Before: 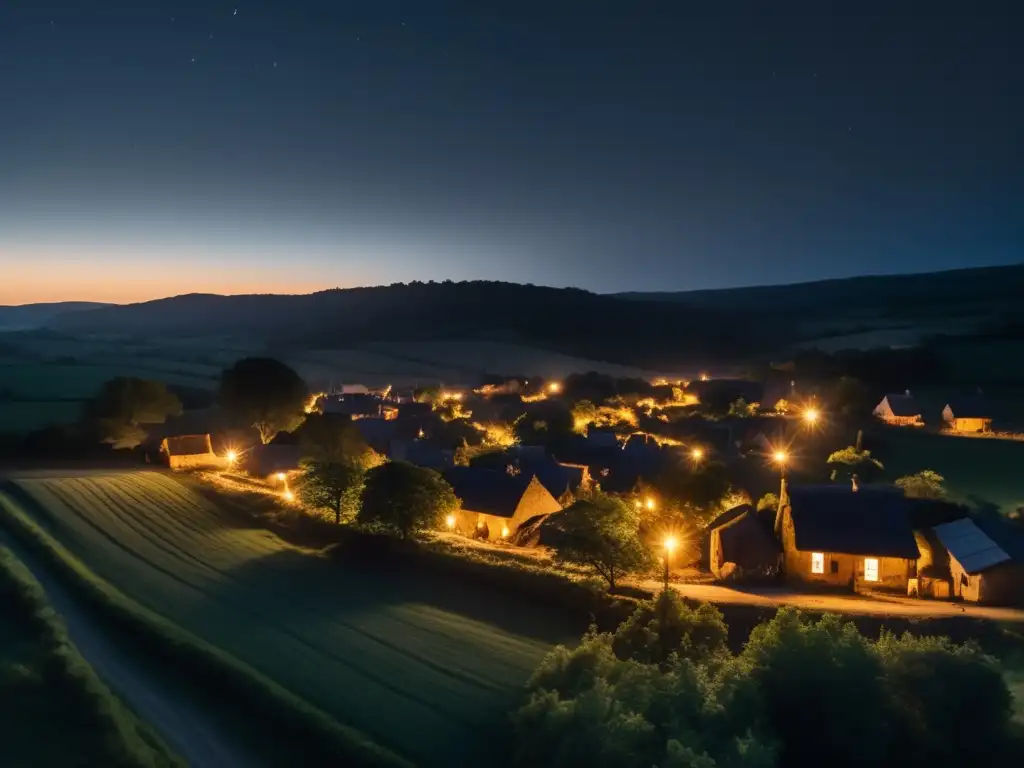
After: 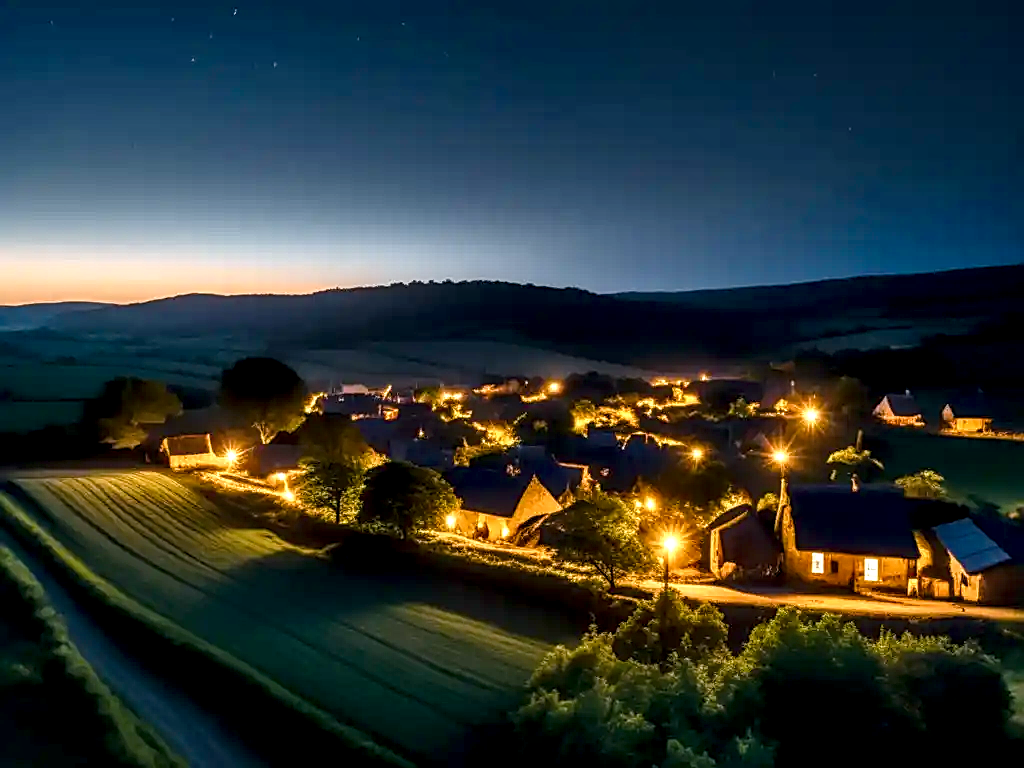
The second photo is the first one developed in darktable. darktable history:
color balance rgb: perceptual saturation grading › global saturation 20%, perceptual saturation grading › highlights -25.817%, perceptual saturation grading › shadows 49.686%, global vibrance 20%
local contrast: highlights 19%, detail 187%
sharpen: on, module defaults
